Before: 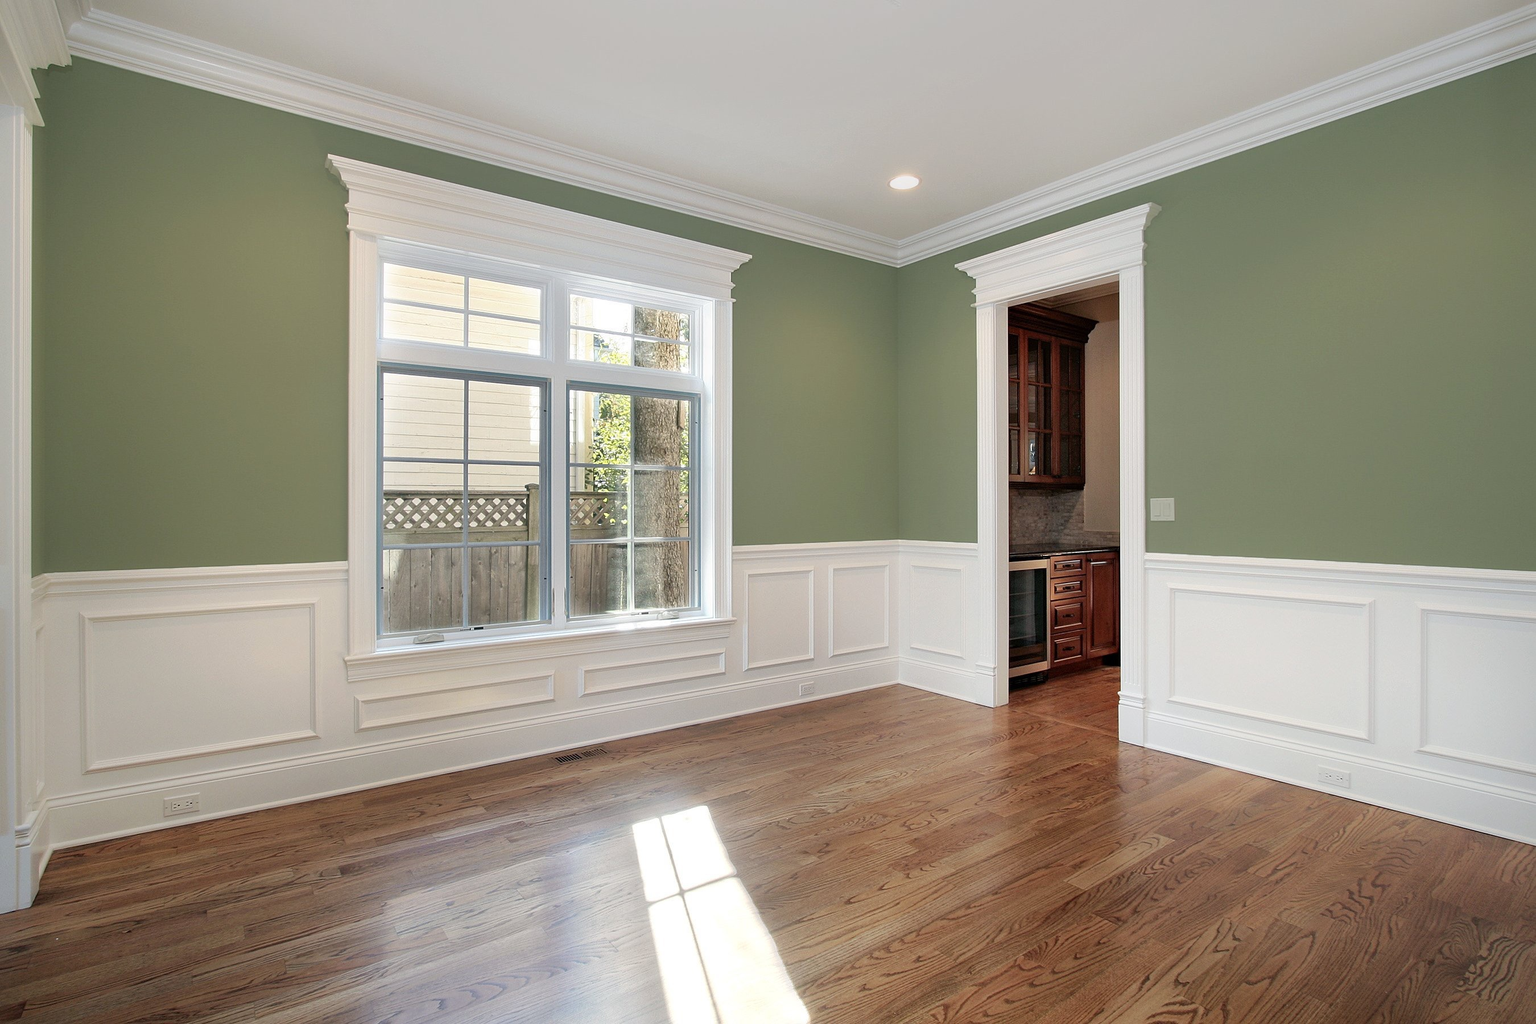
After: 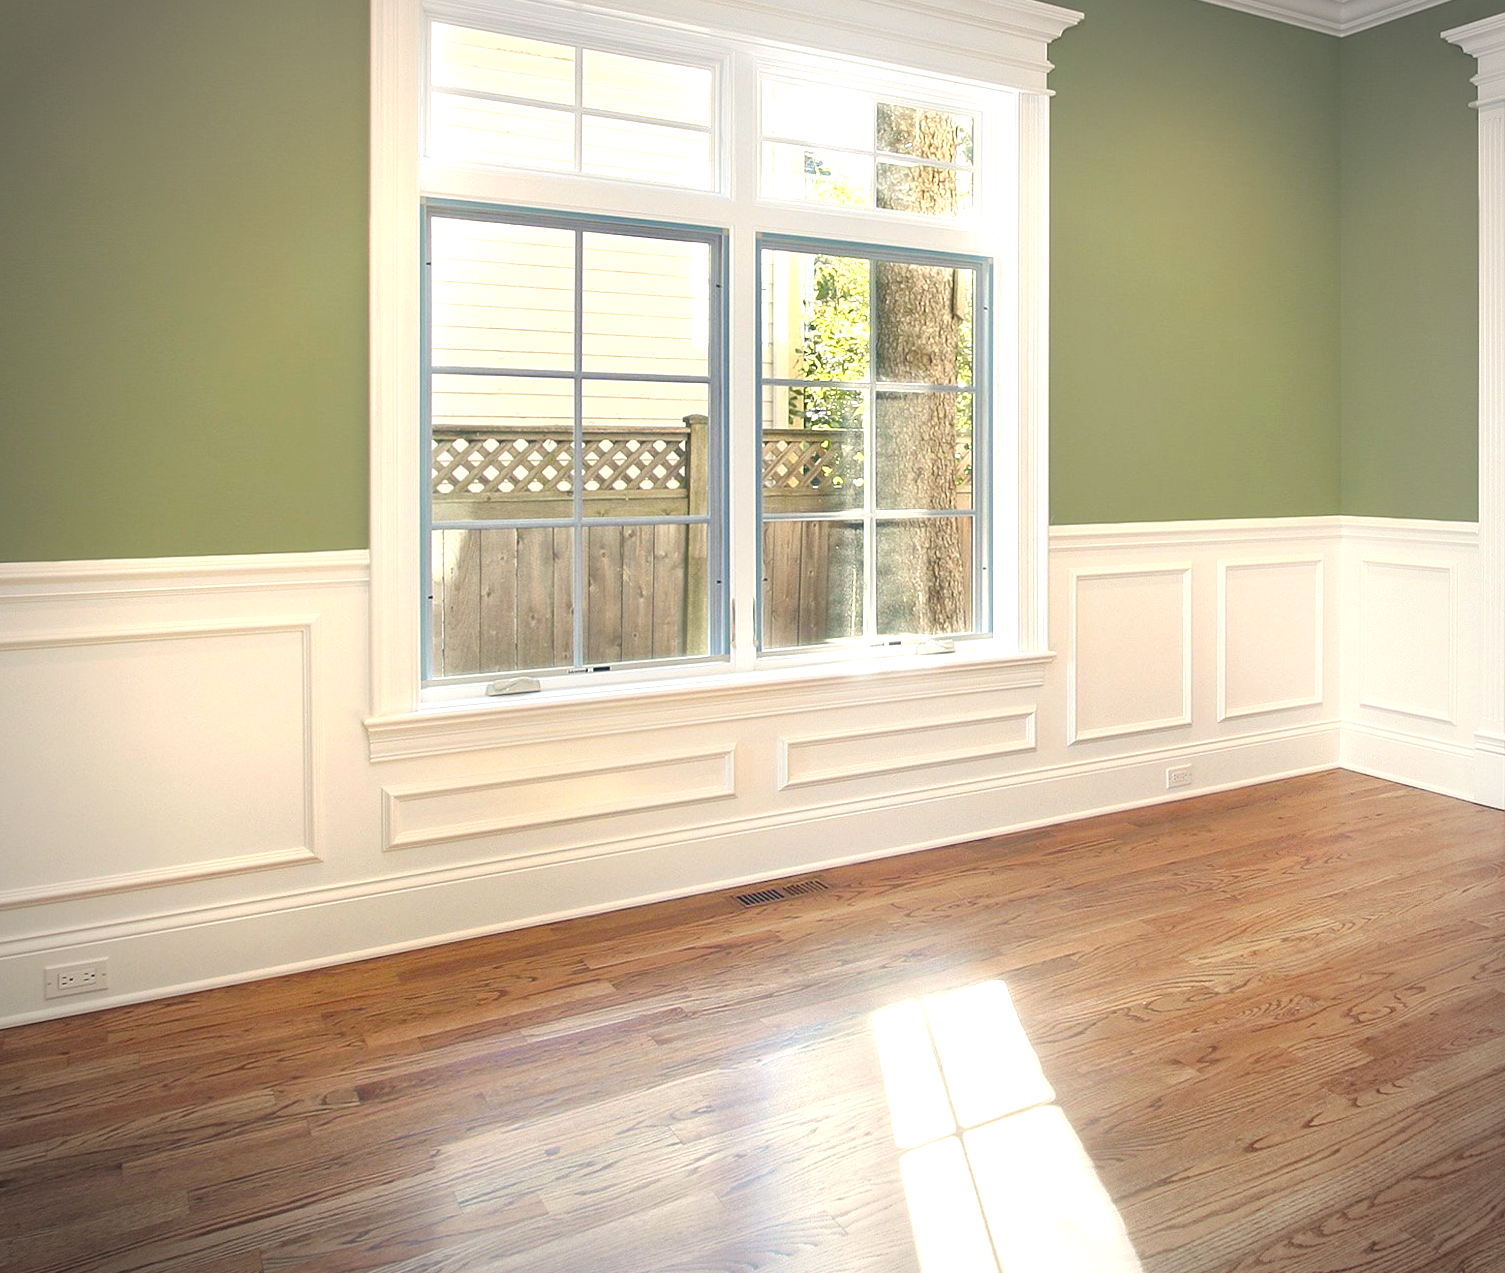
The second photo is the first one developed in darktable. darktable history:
color balance rgb: shadows lift › chroma 3%, shadows lift › hue 280.8°, power › hue 330°, highlights gain › chroma 3%, highlights gain › hue 75.6°, global offset › luminance 1.5%, perceptual saturation grading › global saturation 20%, perceptual saturation grading › highlights -25%, perceptual saturation grading › shadows 50%, global vibrance 30%
vignetting: automatic ratio true
exposure: black level correction 0, exposure 0.7 EV, compensate exposure bias true, compensate highlight preservation false
crop: left 8.966%, top 23.852%, right 34.699%, bottom 4.703%
rotate and perspective: rotation 0.174°, lens shift (vertical) 0.013, lens shift (horizontal) 0.019, shear 0.001, automatic cropping original format, crop left 0.007, crop right 0.991, crop top 0.016, crop bottom 0.997
white balance: emerald 1
